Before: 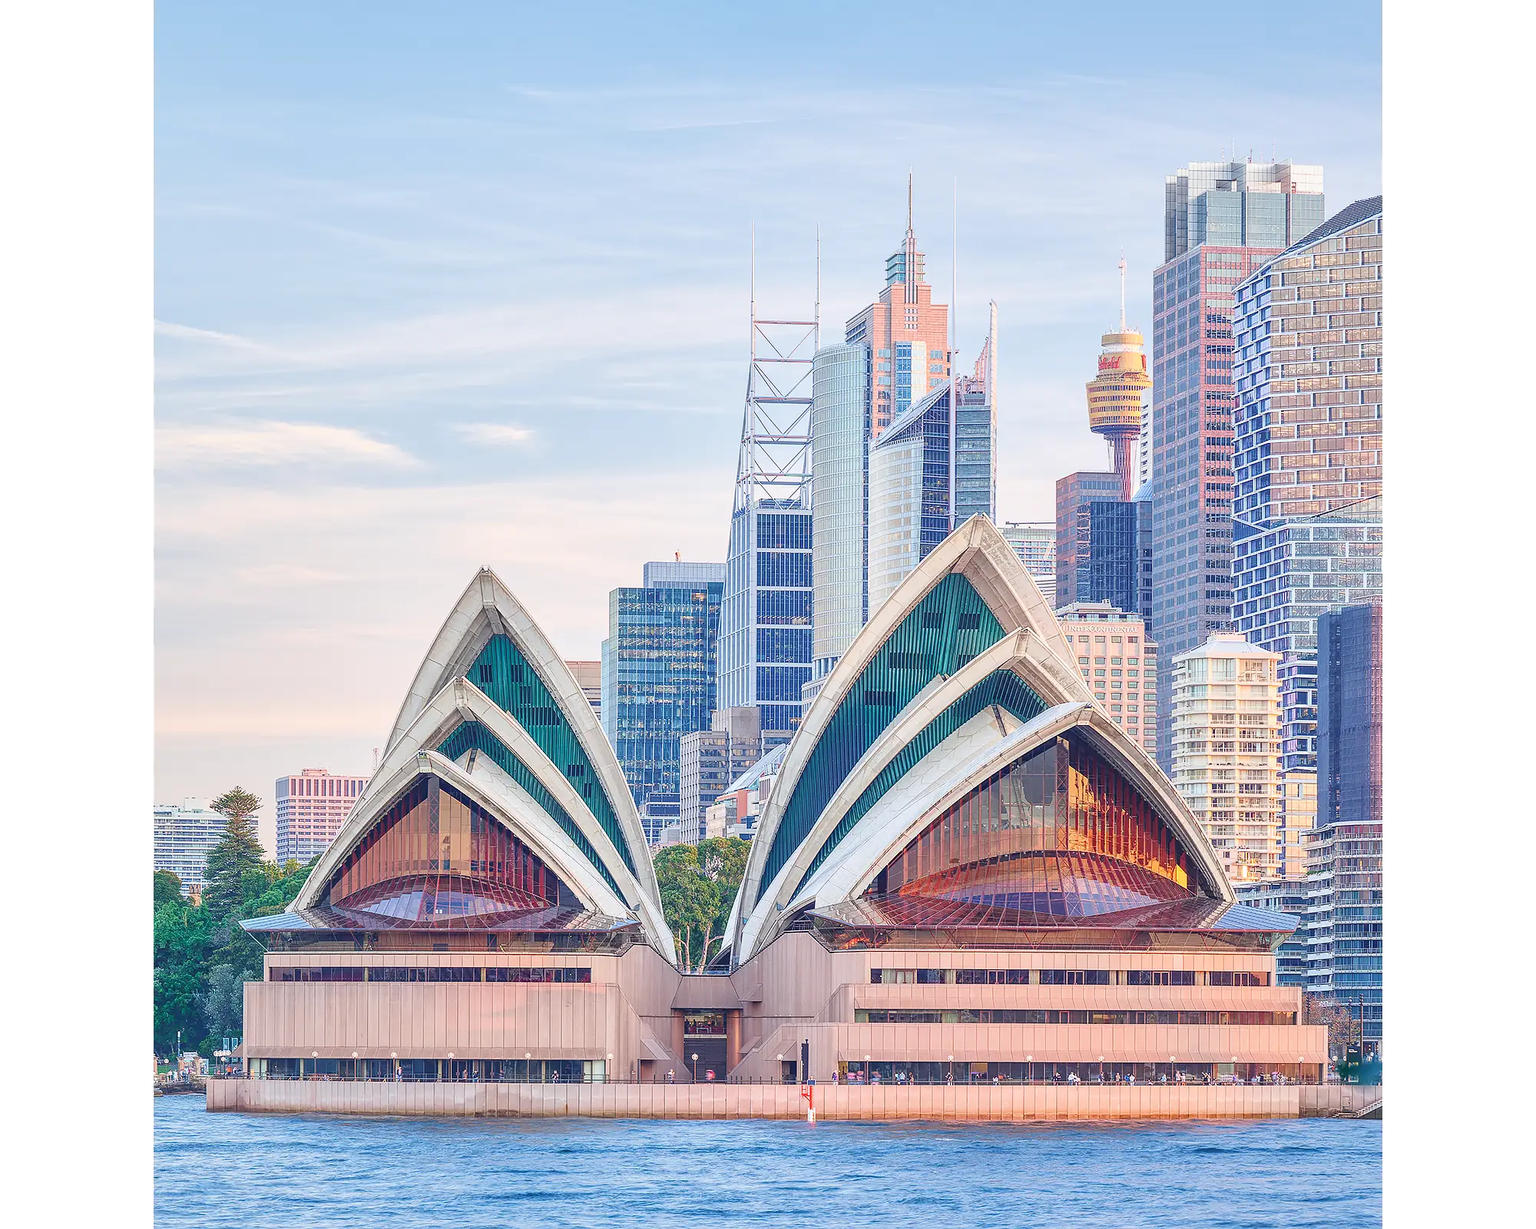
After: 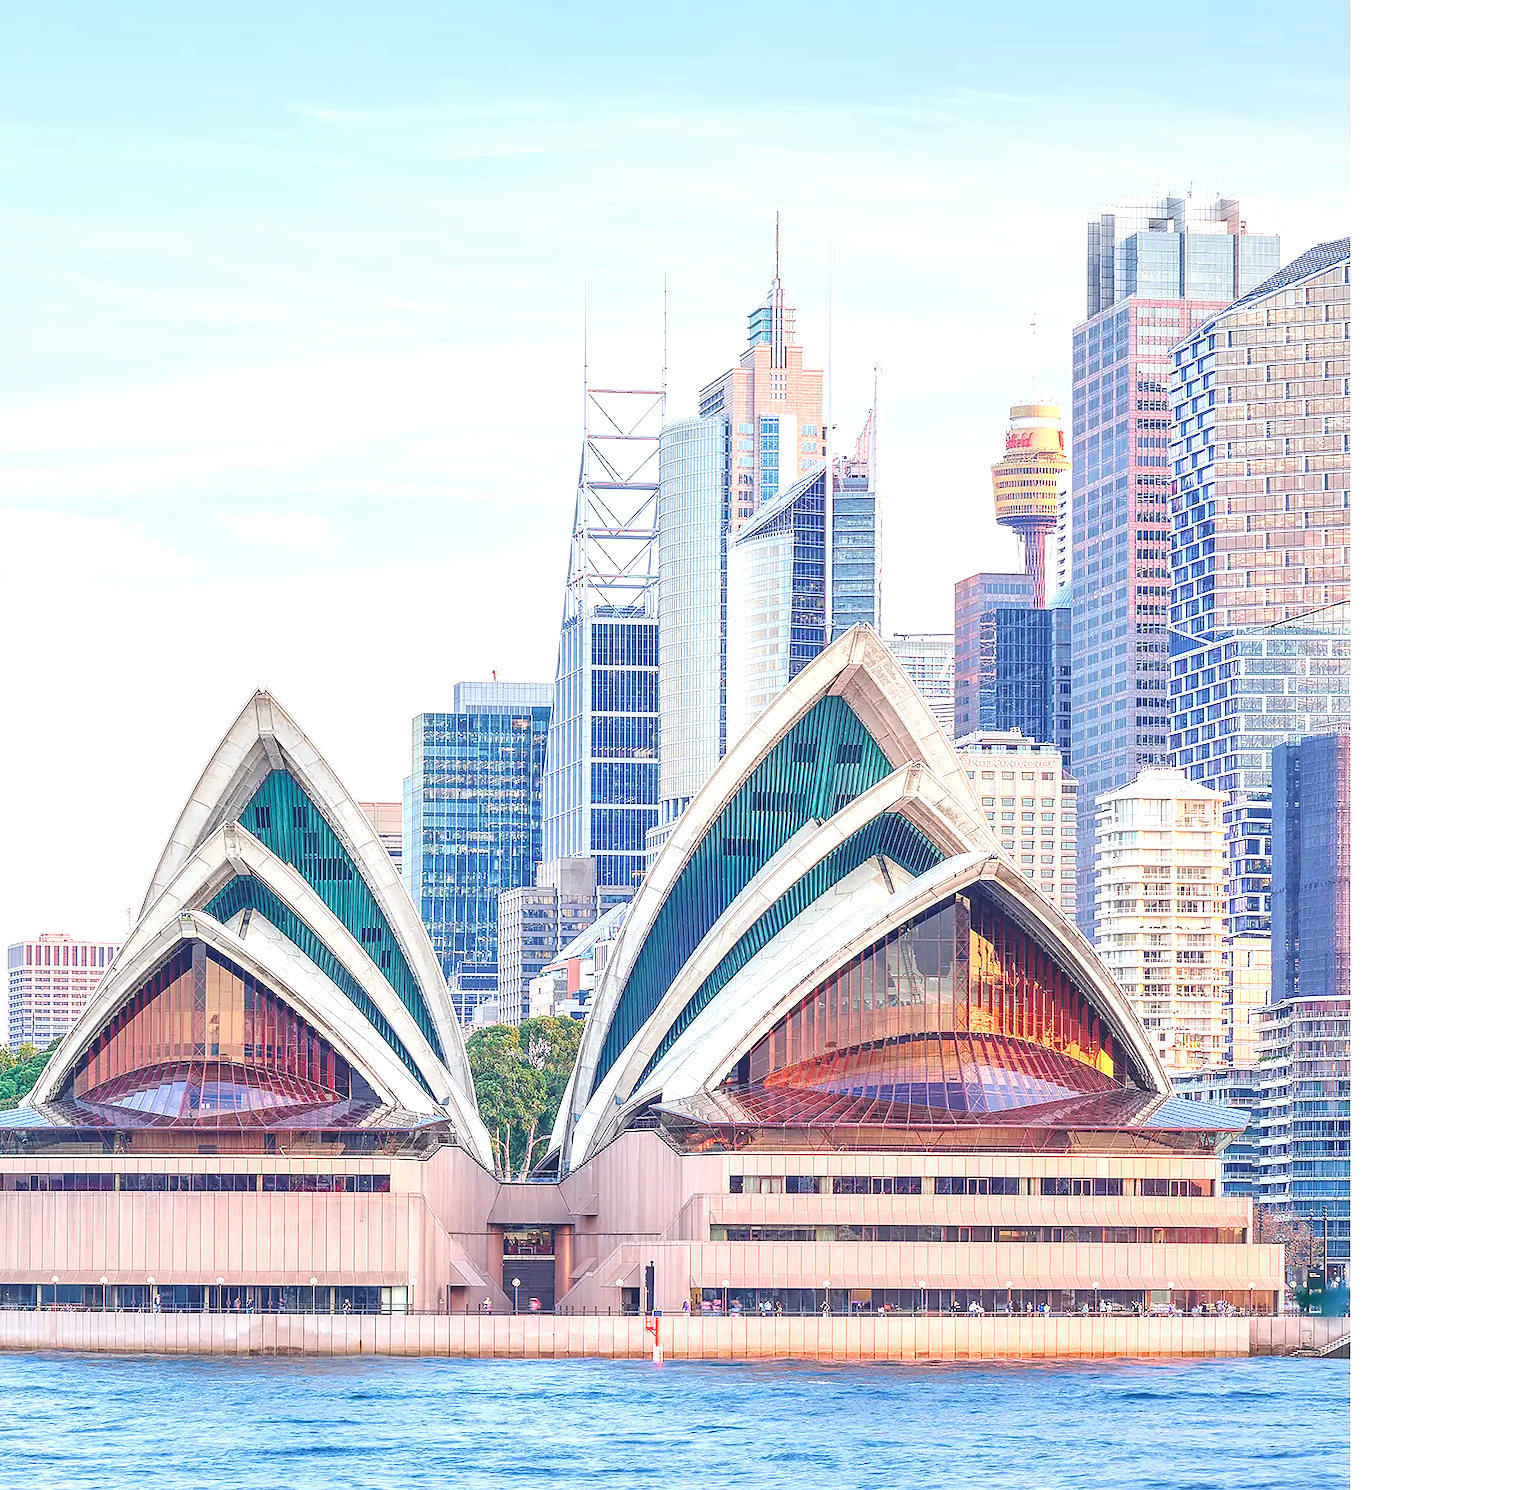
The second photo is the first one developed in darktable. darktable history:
exposure: exposure 0.564 EV, compensate highlight preservation false
crop: left 17.582%, bottom 0.031%
